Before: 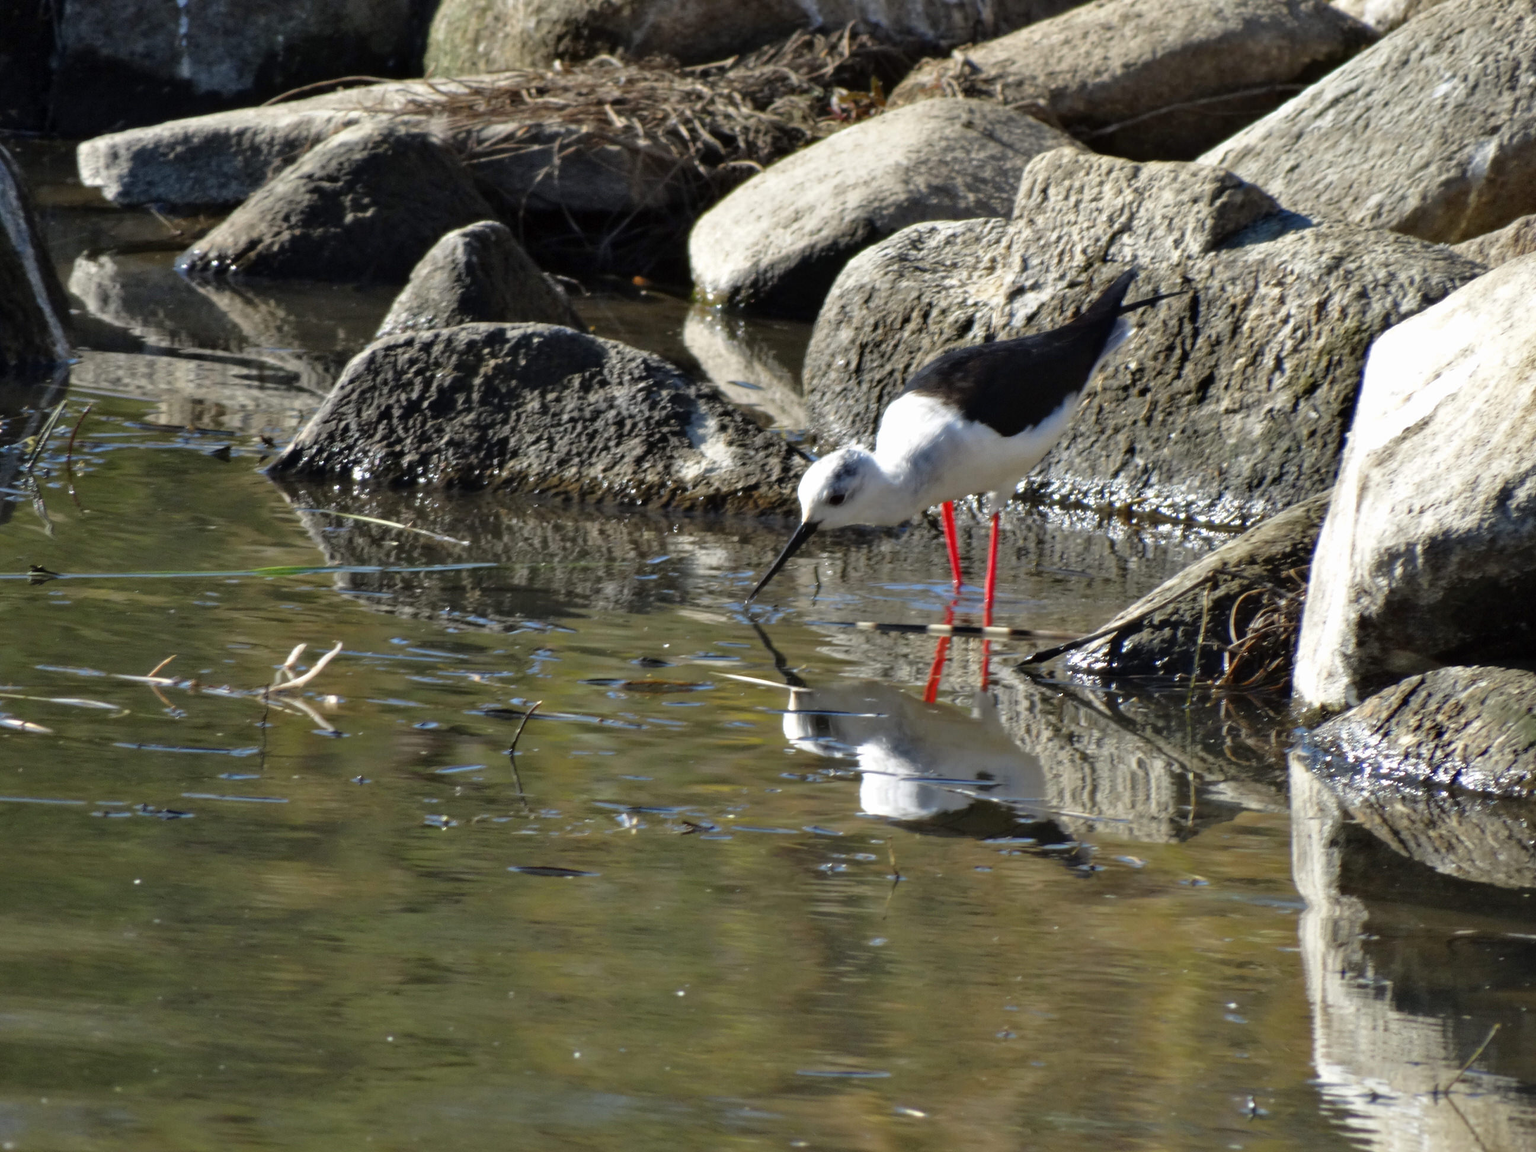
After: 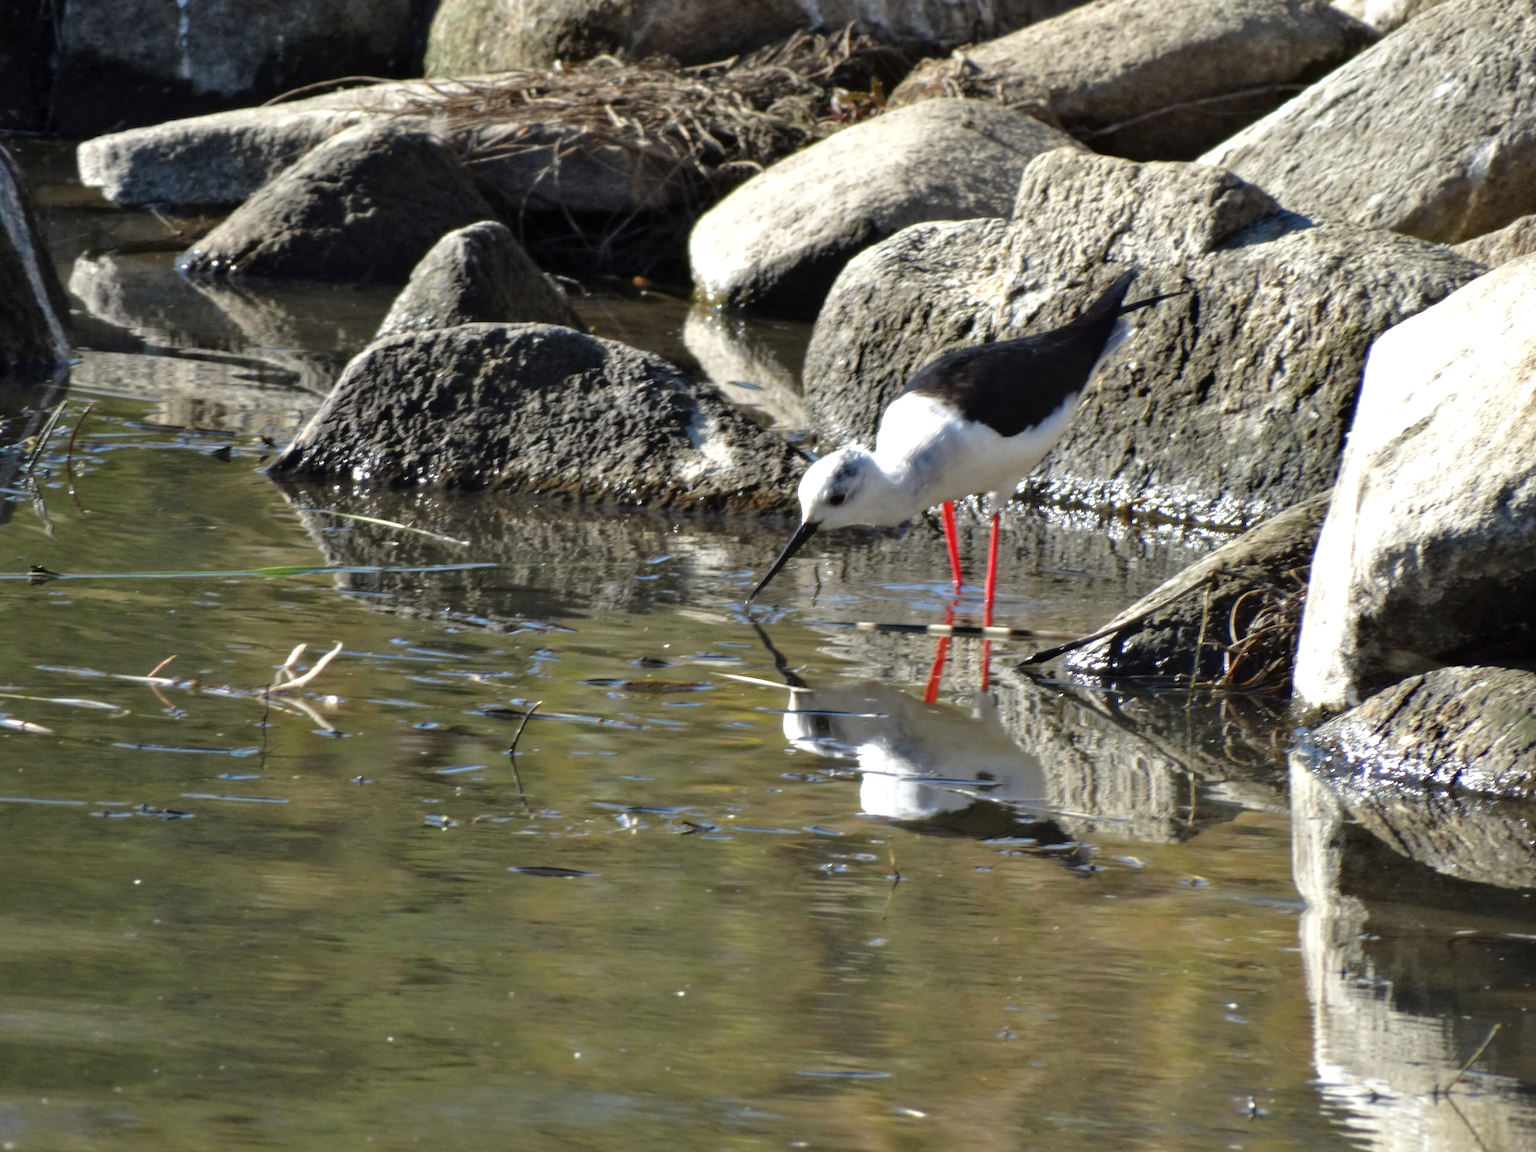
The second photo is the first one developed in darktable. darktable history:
contrast brightness saturation: saturation -0.05
exposure: exposure 0.3 EV, compensate highlight preservation false
